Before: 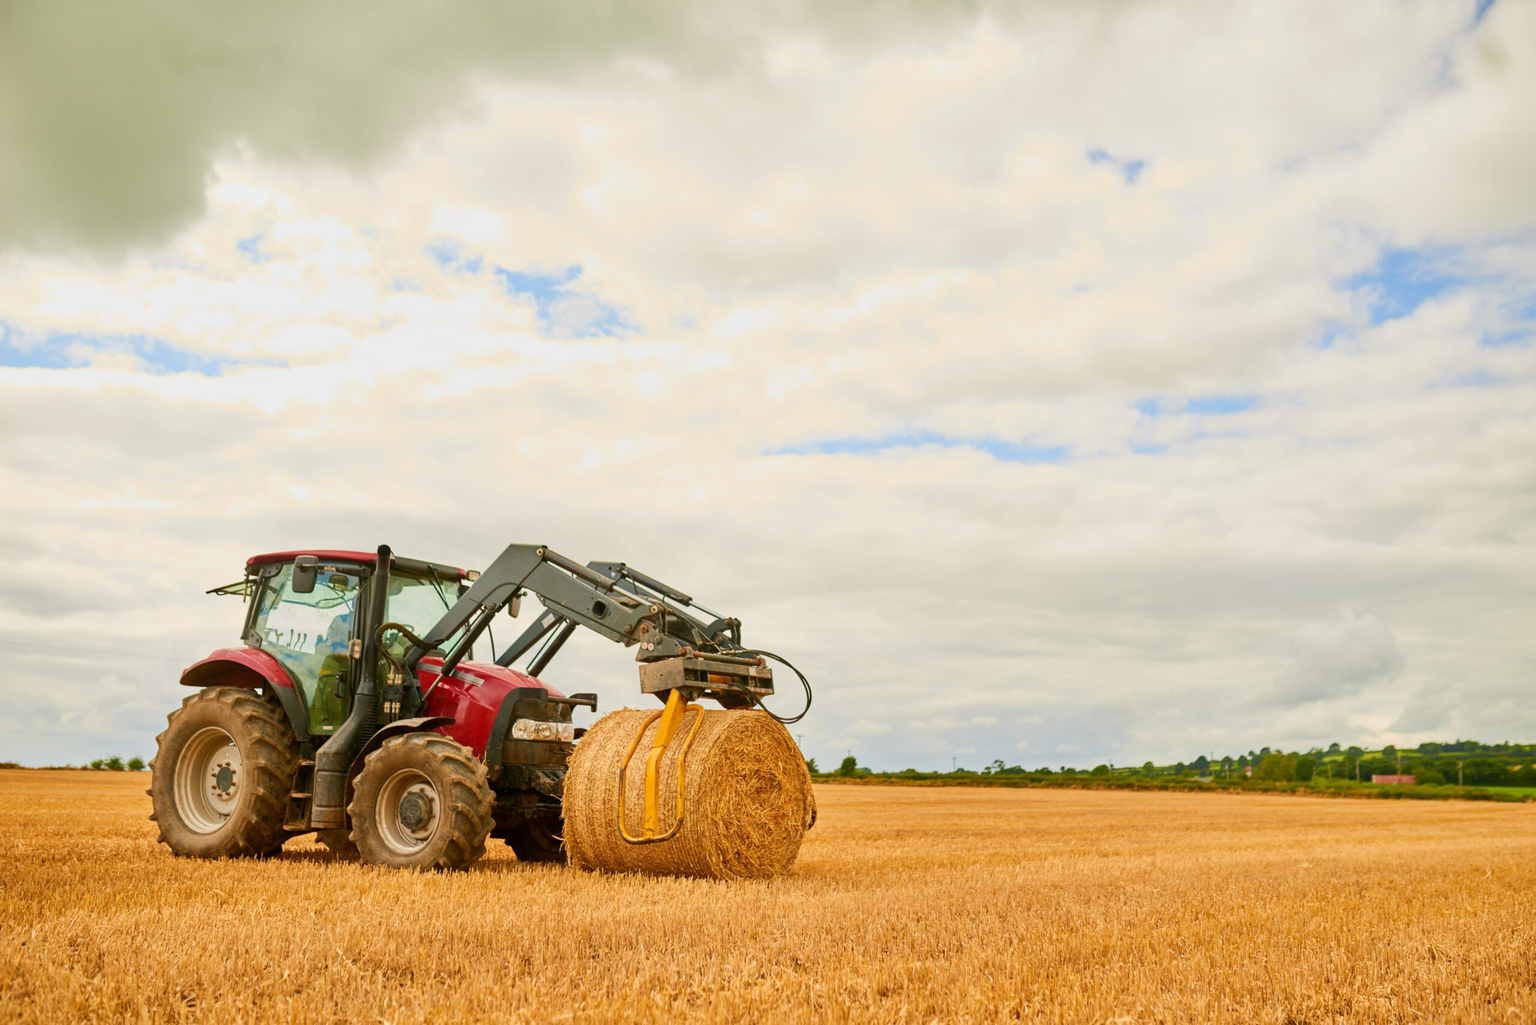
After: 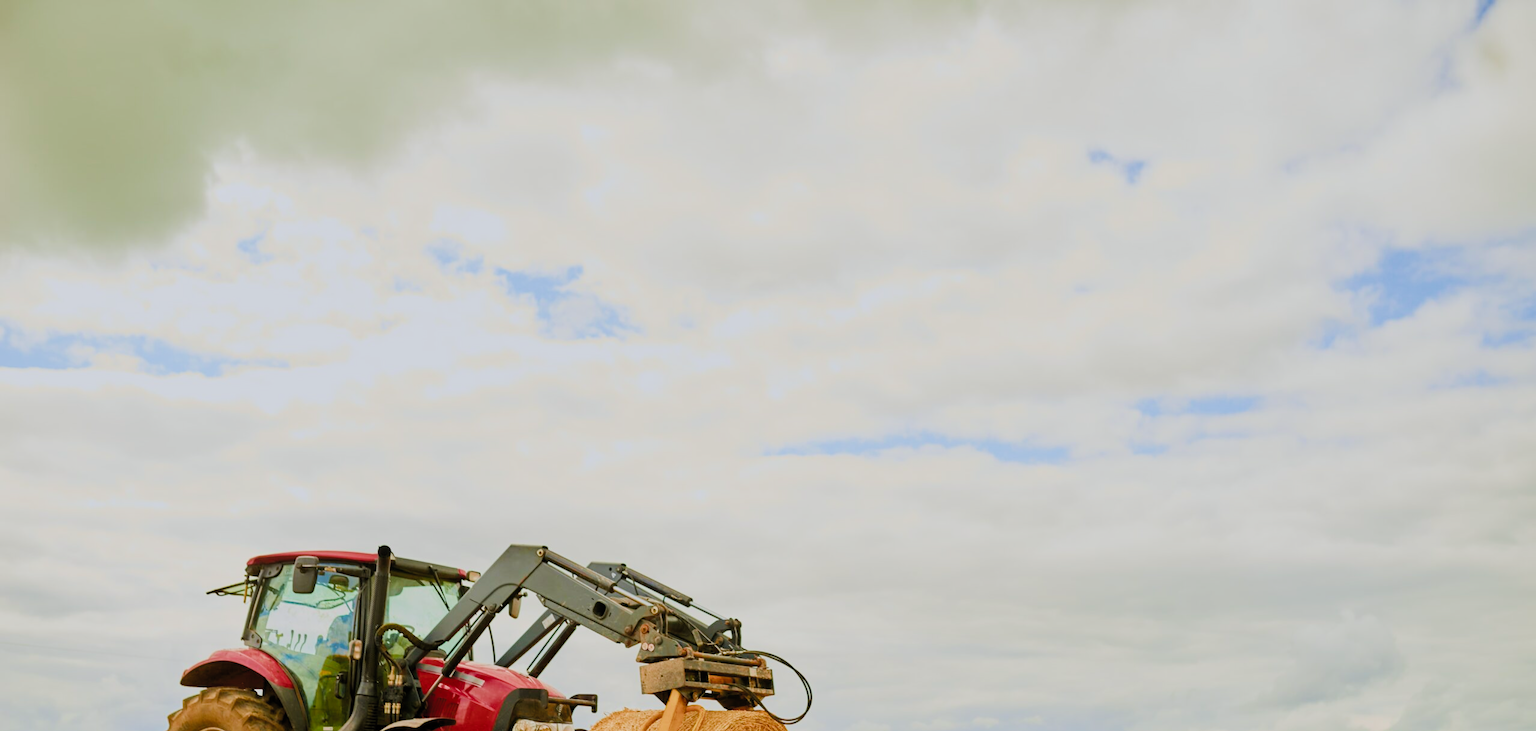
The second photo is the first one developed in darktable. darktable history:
crop: right 0%, bottom 28.625%
color balance rgb: highlights gain › luminance 17.133%, highlights gain › chroma 2.893%, highlights gain › hue 259.9°, perceptual saturation grading › global saturation 29.655%
filmic rgb: black relative exposure -7.65 EV, white relative exposure 4.56 EV, hardness 3.61, color science v4 (2020)
